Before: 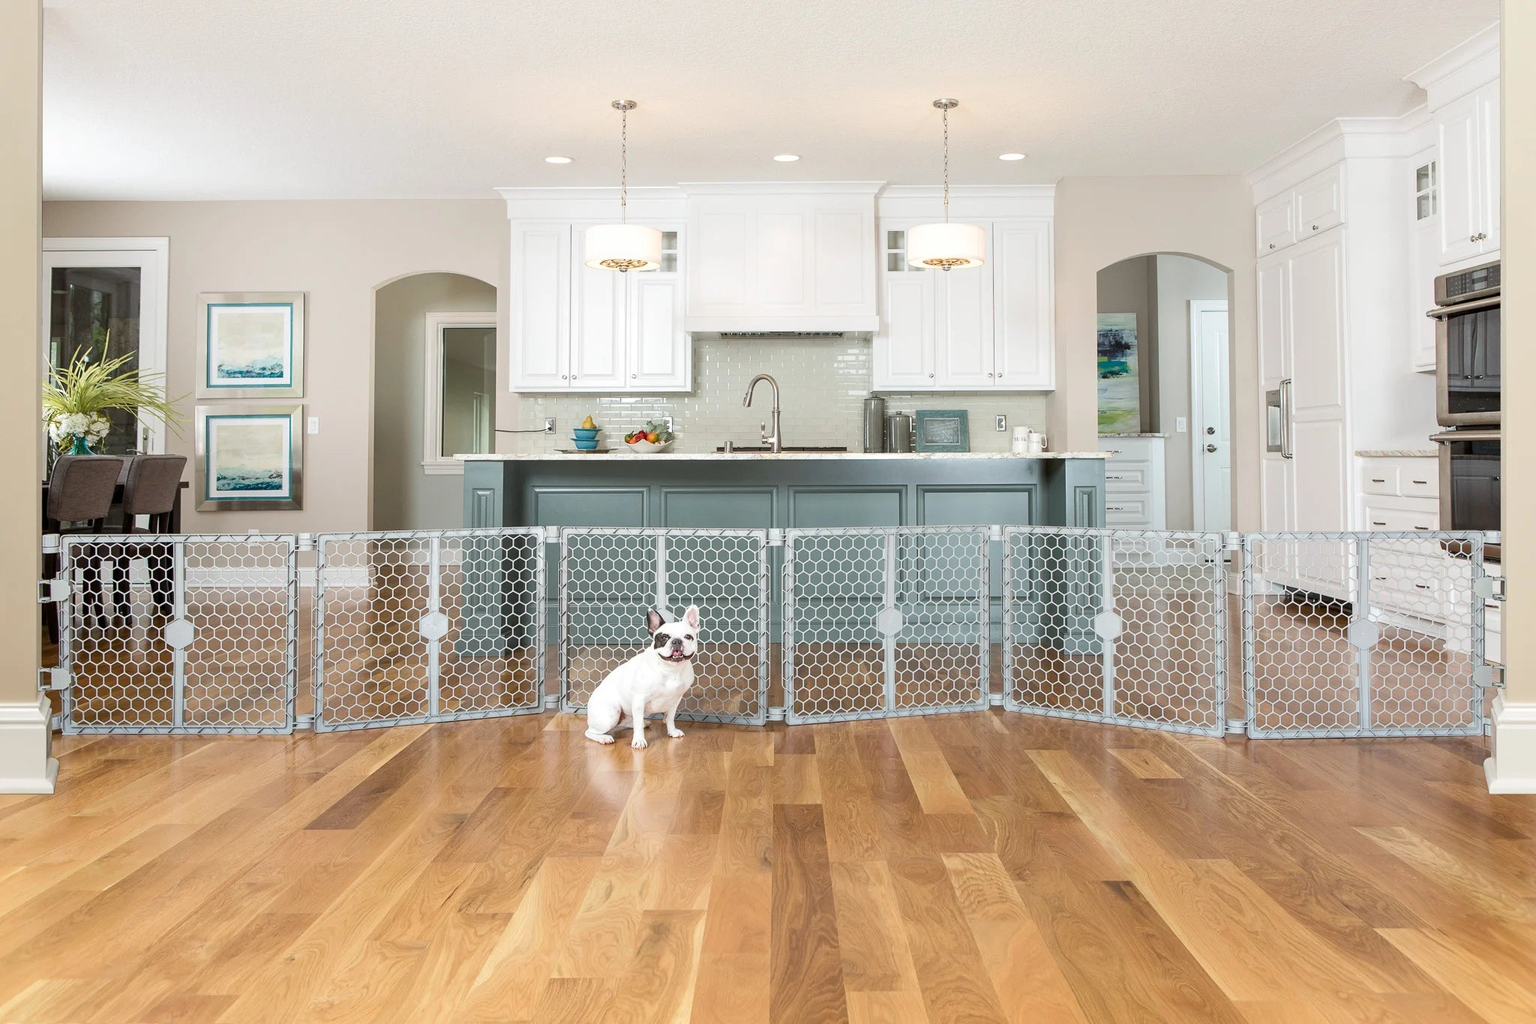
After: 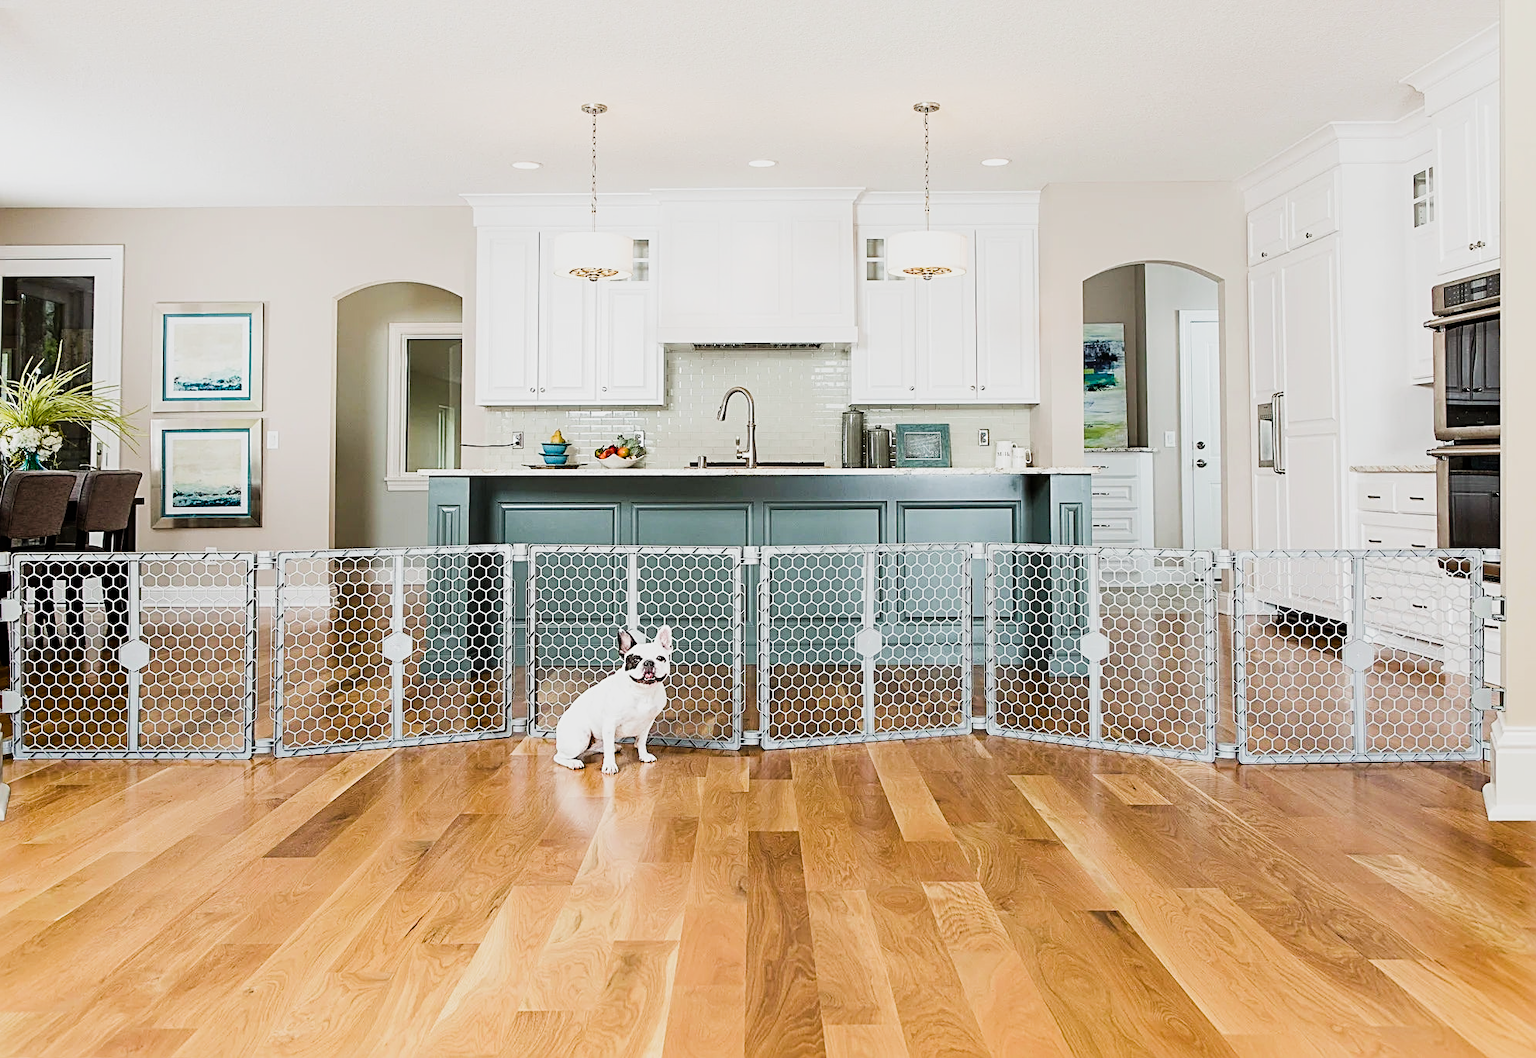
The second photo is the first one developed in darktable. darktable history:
crop and rotate: left 3.238%
sharpen: radius 2.676, amount 0.669
sigmoid: contrast 1.8
